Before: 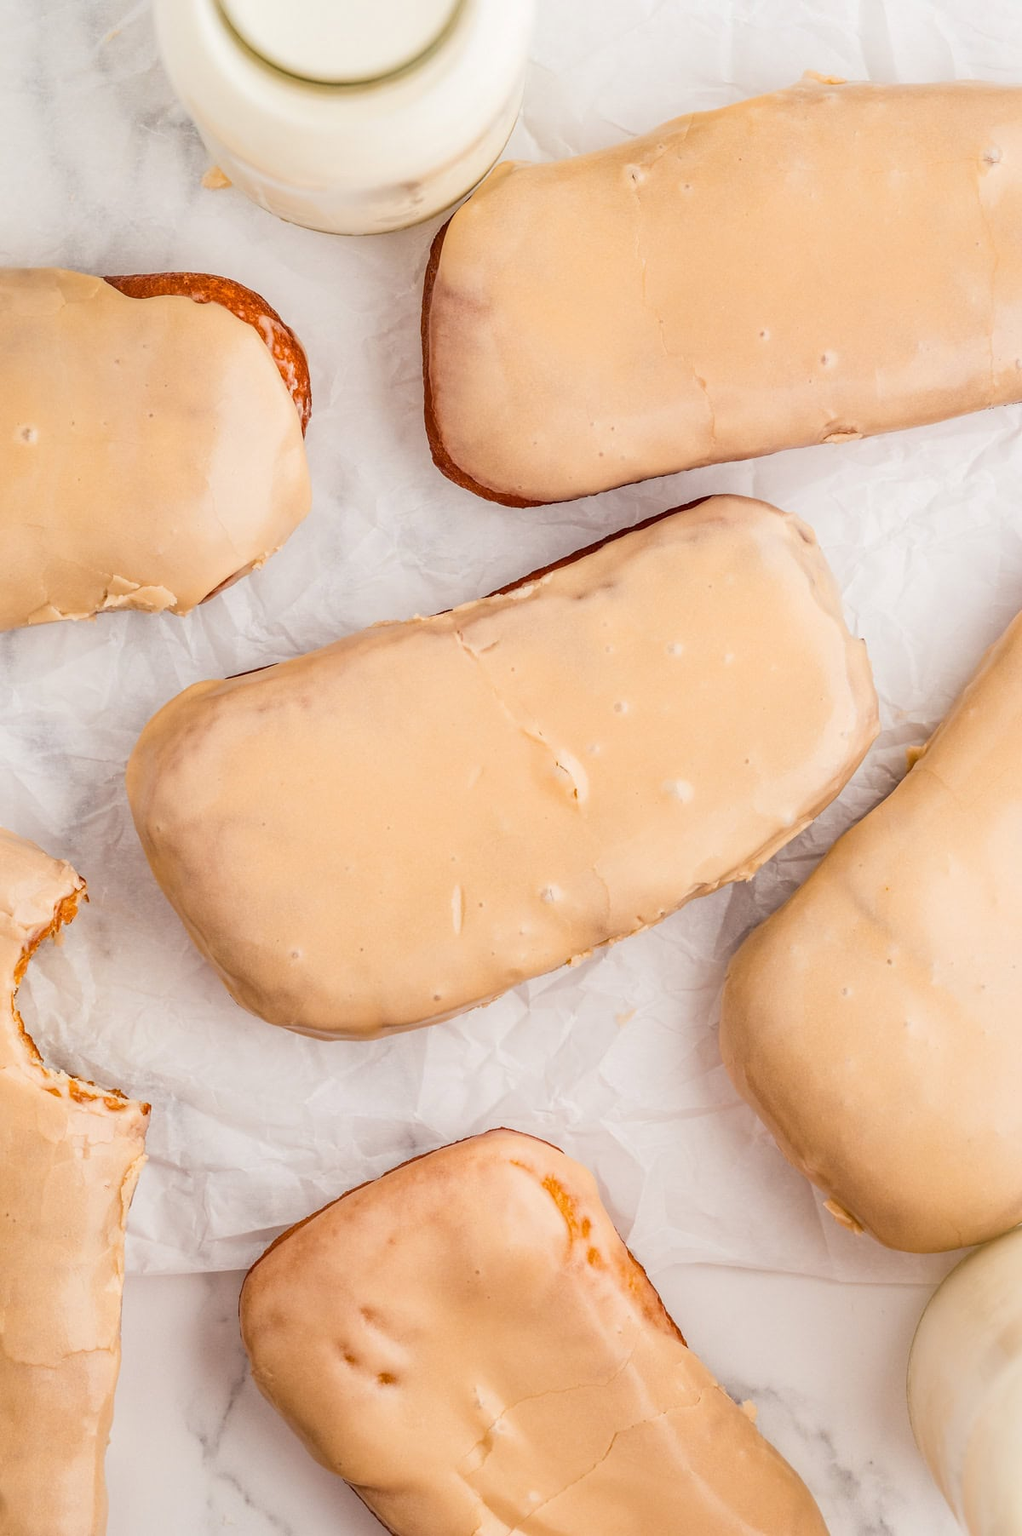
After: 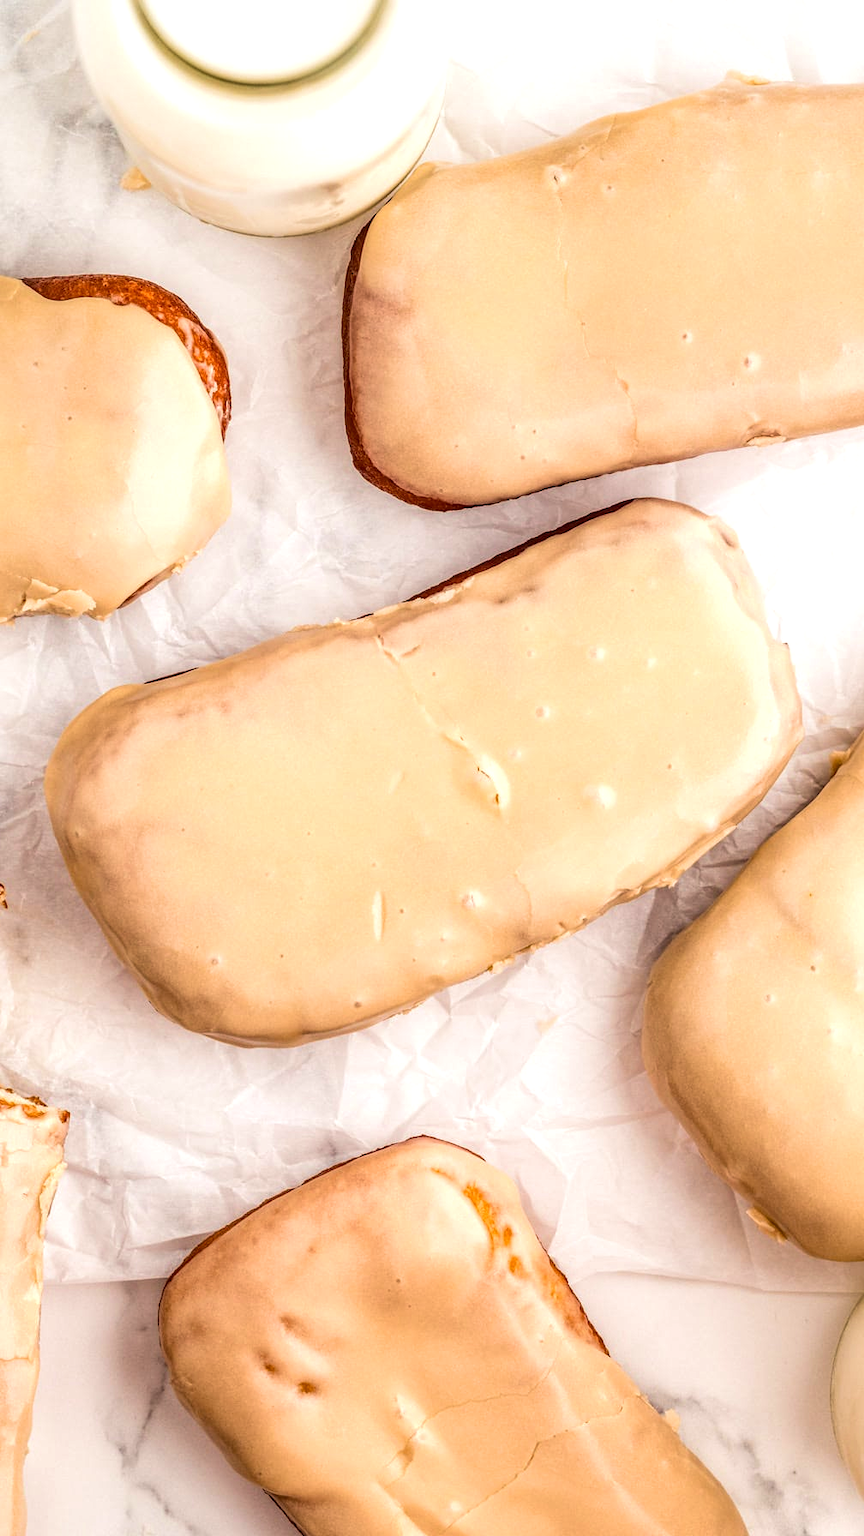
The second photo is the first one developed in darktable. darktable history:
velvia: on, module defaults
tone equalizer: -8 EV -0.417 EV, -7 EV -0.389 EV, -6 EV -0.333 EV, -5 EV -0.222 EV, -3 EV 0.222 EV, -2 EV 0.333 EV, -1 EV 0.389 EV, +0 EV 0.417 EV, edges refinement/feathering 500, mask exposure compensation -1.57 EV, preserve details no
local contrast: highlights 55%, shadows 52%, detail 130%, midtone range 0.452
crop: left 8.026%, right 7.374%
